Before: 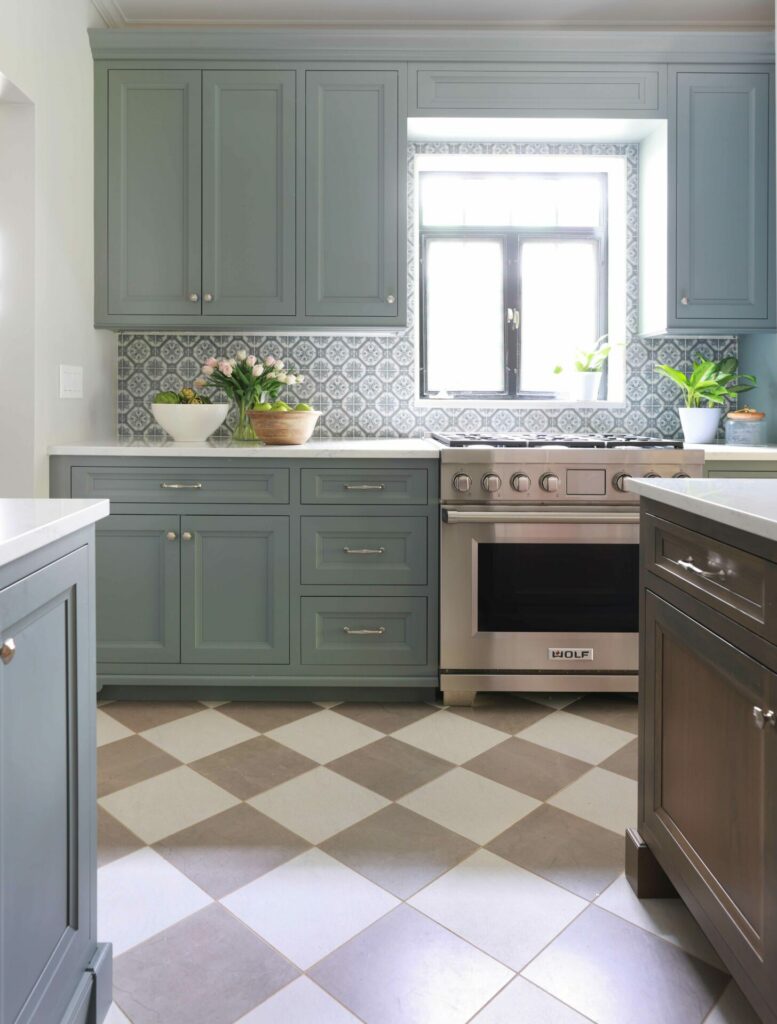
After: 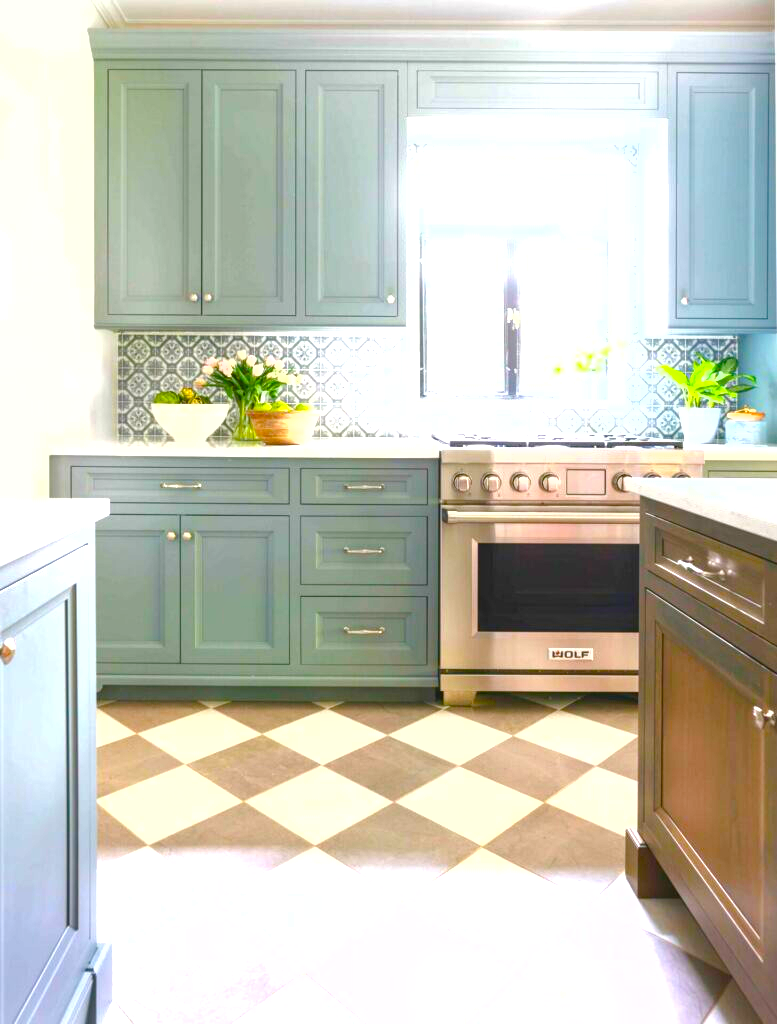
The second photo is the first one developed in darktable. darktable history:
local contrast: on, module defaults
exposure: black level correction 0, exposure 1.381 EV, compensate exposure bias true, compensate highlight preservation false
shadows and highlights: radius 126.77, shadows 21.12, highlights -22.87, low approximation 0.01
color balance rgb: highlights gain › chroma 0.153%, highlights gain › hue 331.77°, perceptual saturation grading › global saturation 40.458%, perceptual saturation grading › highlights -25.669%, perceptual saturation grading › mid-tones 35.099%, perceptual saturation grading › shadows 35.066%, global vibrance 45.437%
